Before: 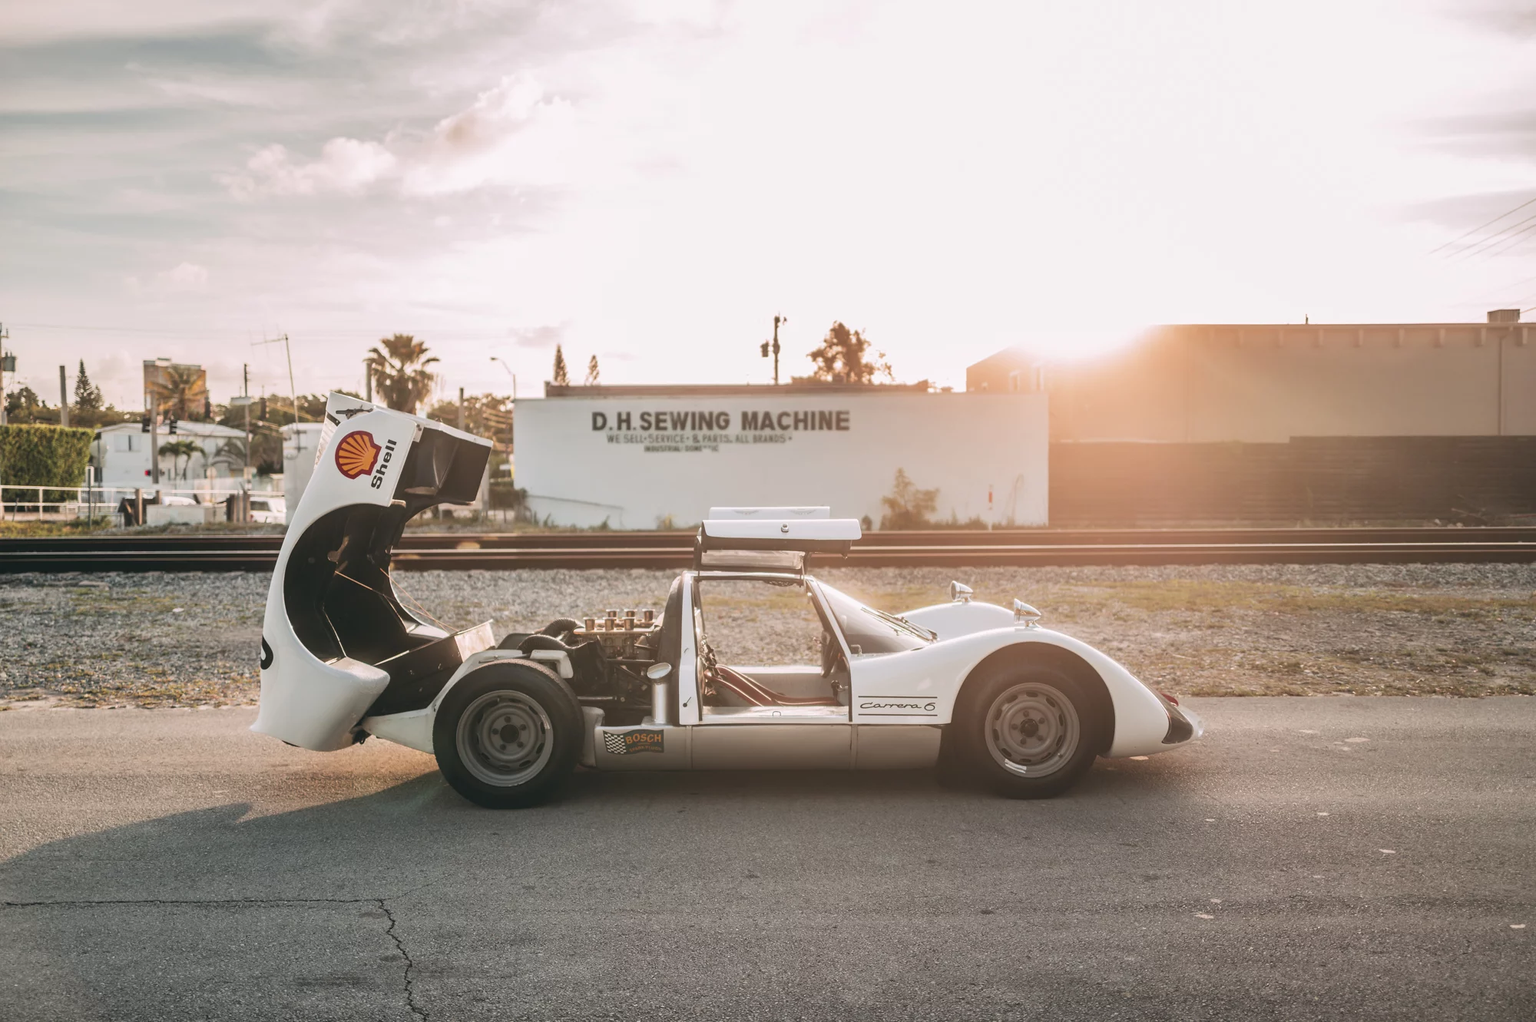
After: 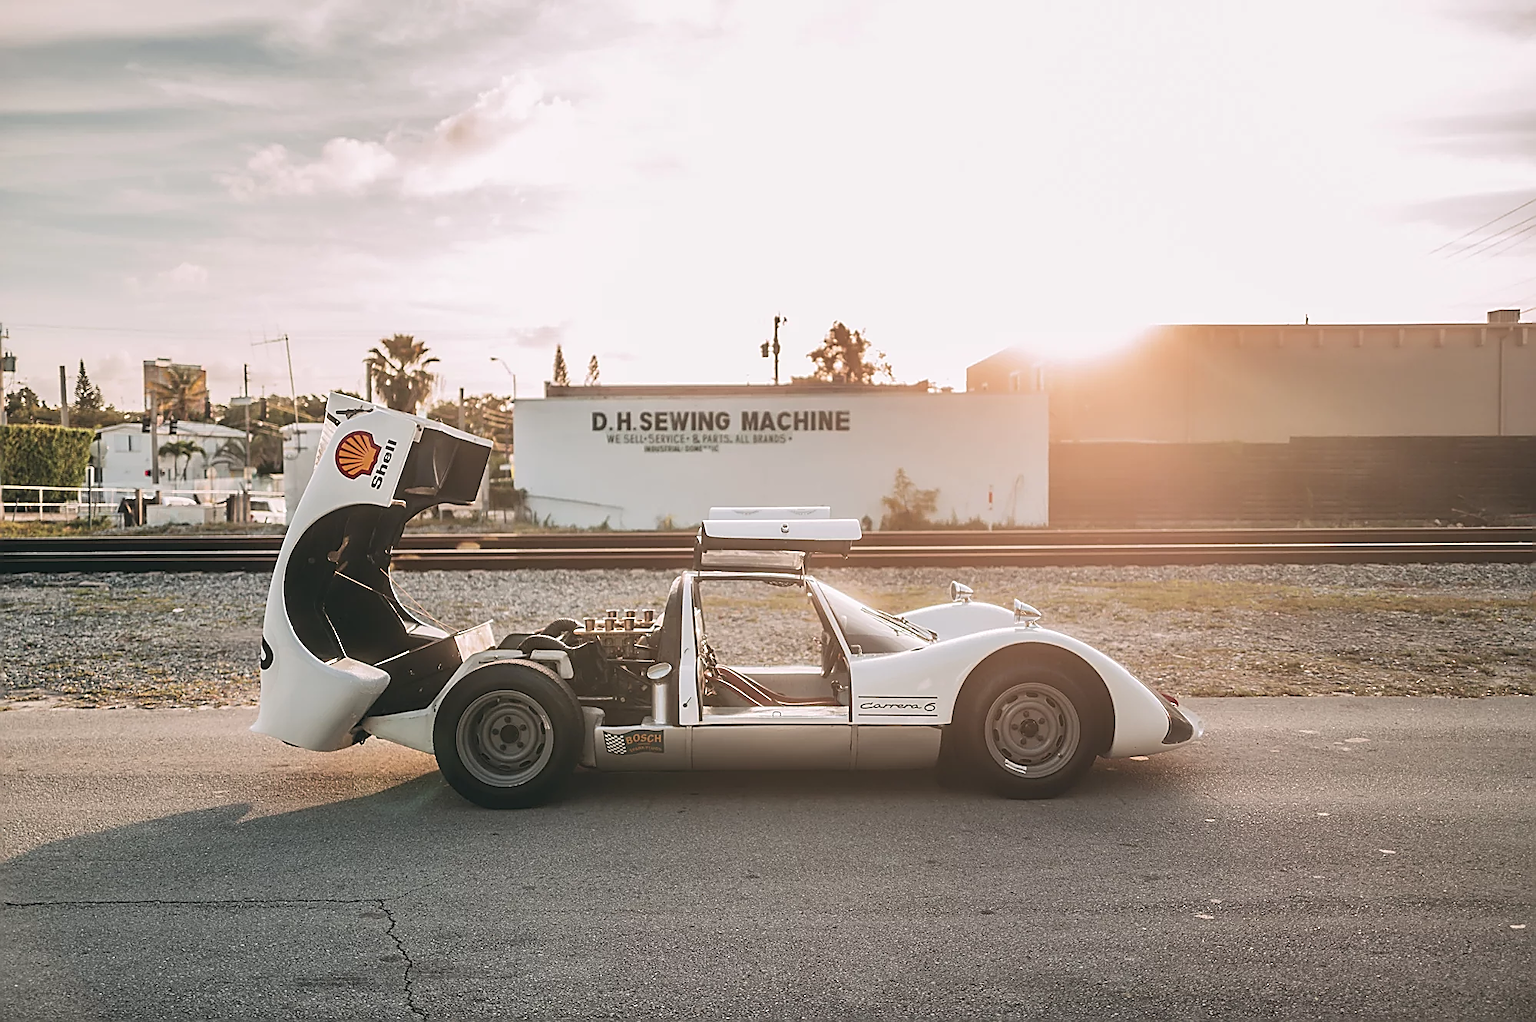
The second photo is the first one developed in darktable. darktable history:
sharpen: radius 1.697, amount 1.292
